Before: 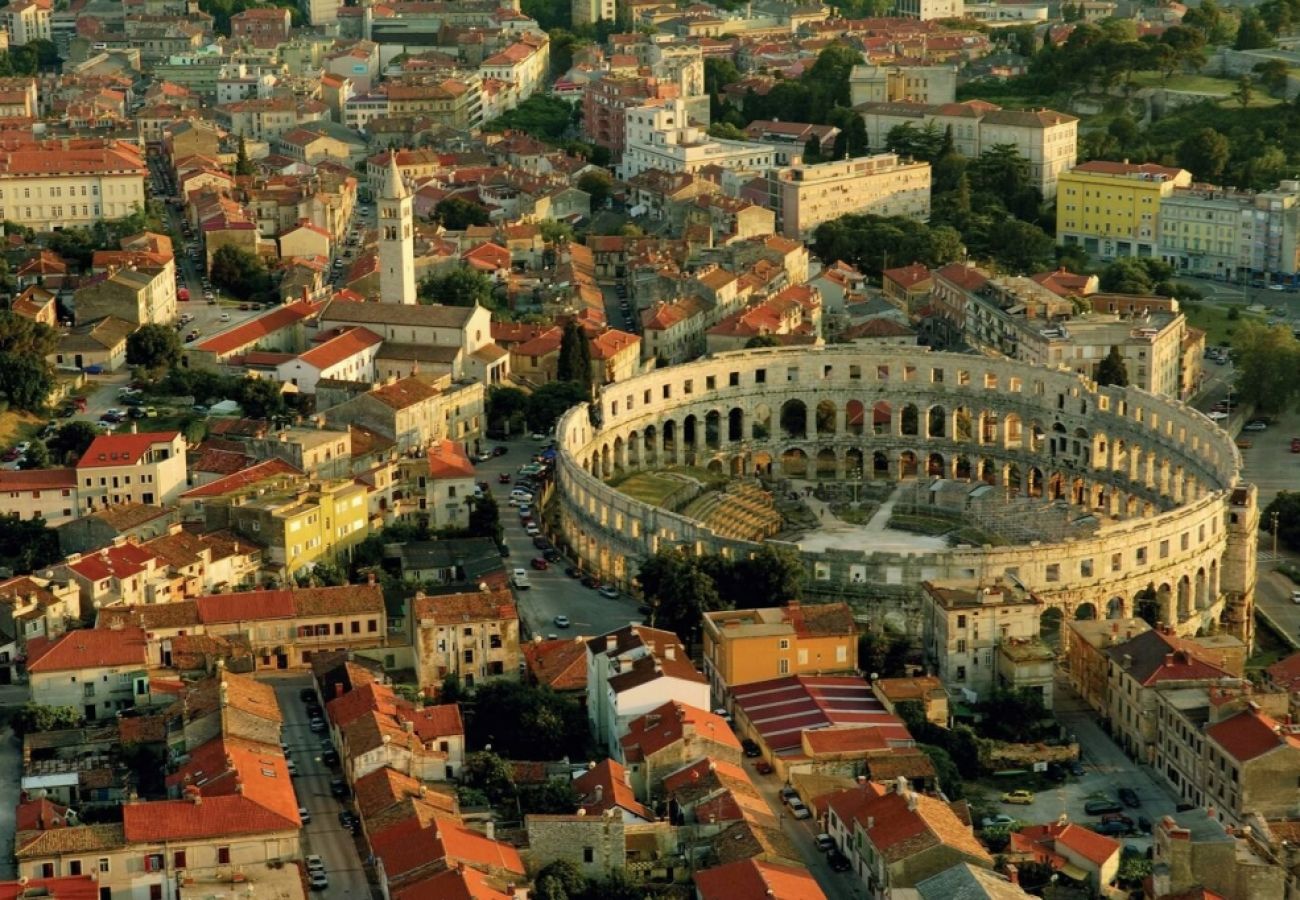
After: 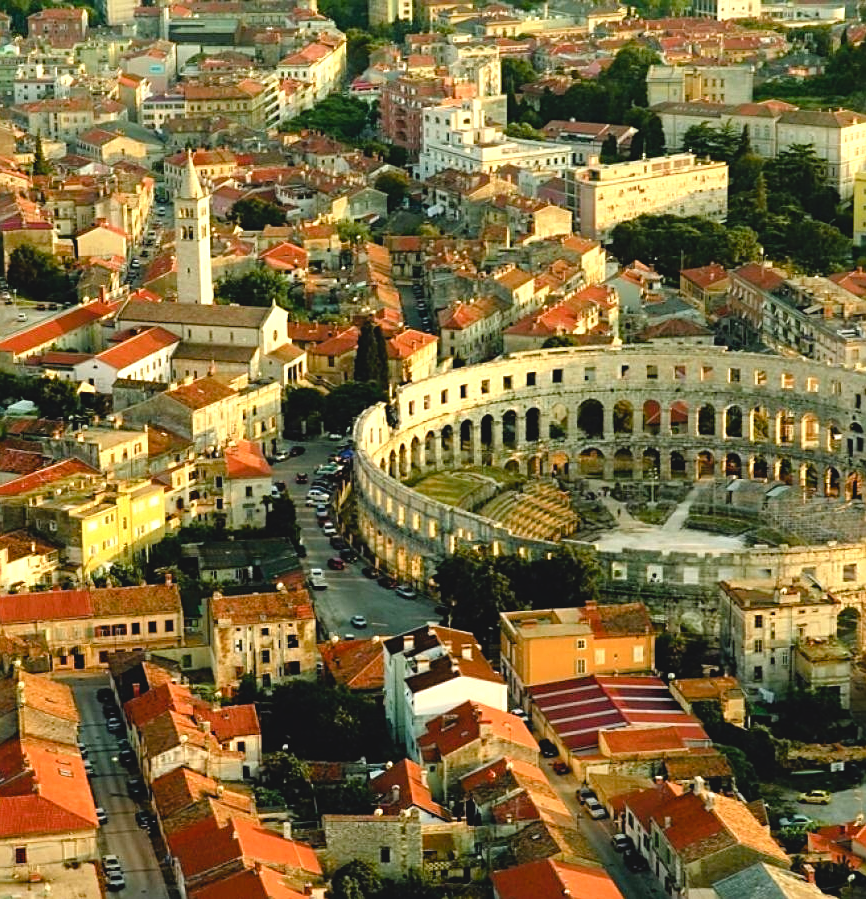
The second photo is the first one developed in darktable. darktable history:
tone equalizer: -8 EV -1.11 EV, -7 EV -1.04 EV, -6 EV -0.834 EV, -5 EV -0.539 EV, -3 EV 0.593 EV, -2 EV 0.873 EV, -1 EV 0.996 EV, +0 EV 1.06 EV
crop and rotate: left 15.635%, right 17.718%
color balance rgb: perceptual saturation grading › global saturation 20%, perceptual saturation grading › highlights -24.851%, perceptual saturation grading › shadows 25.13%
contrast brightness saturation: contrast -0.126
sharpen: on, module defaults
